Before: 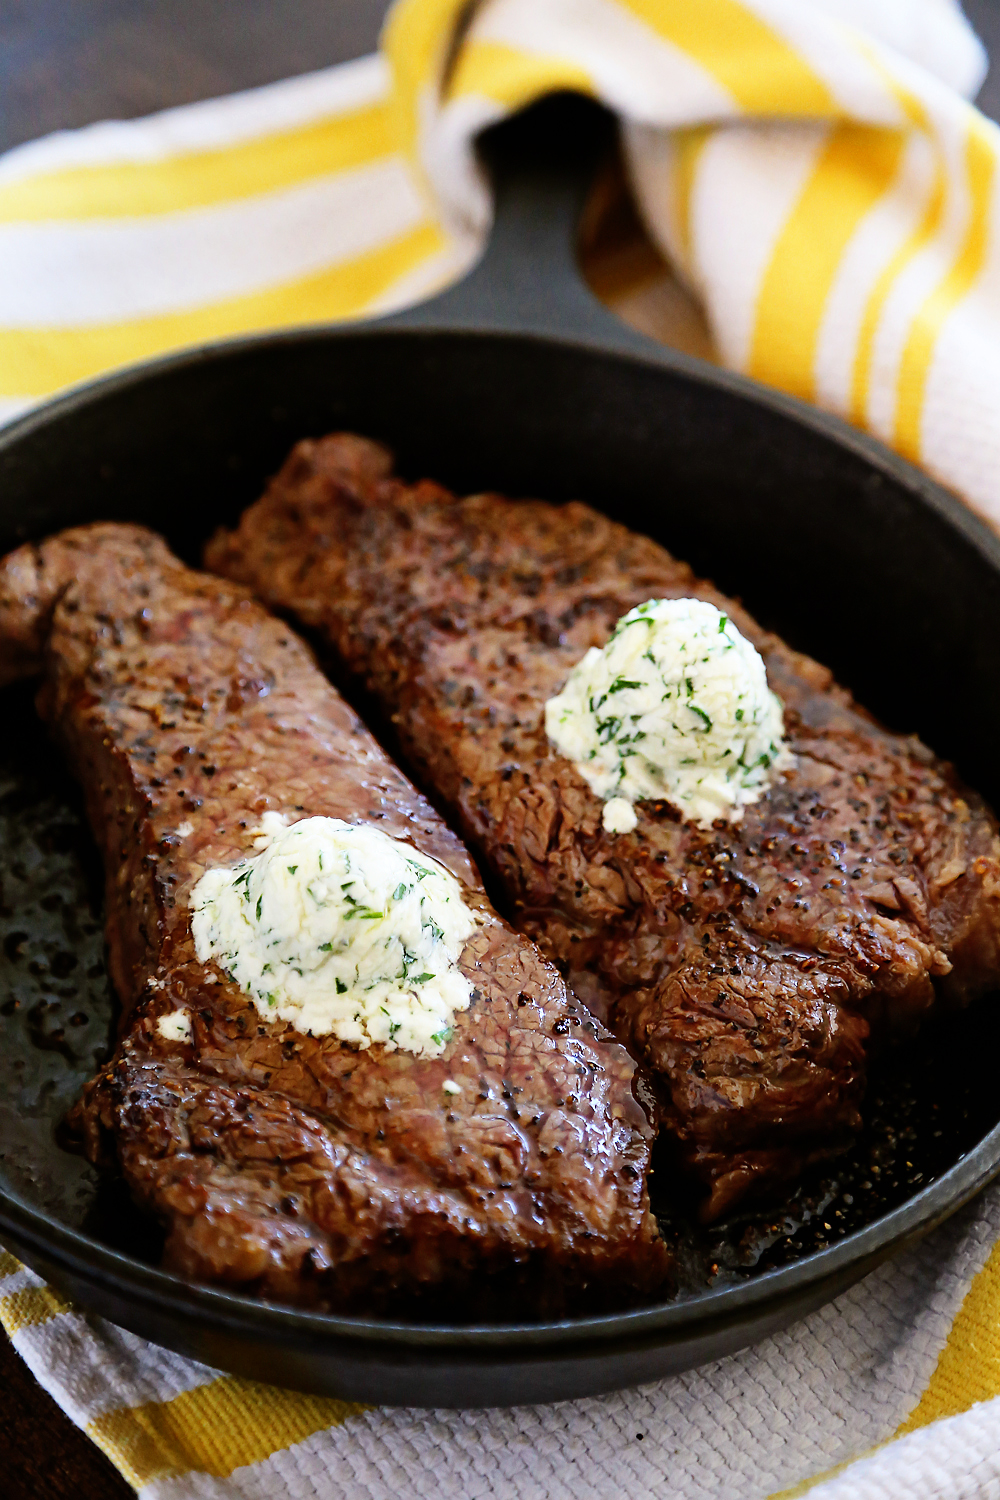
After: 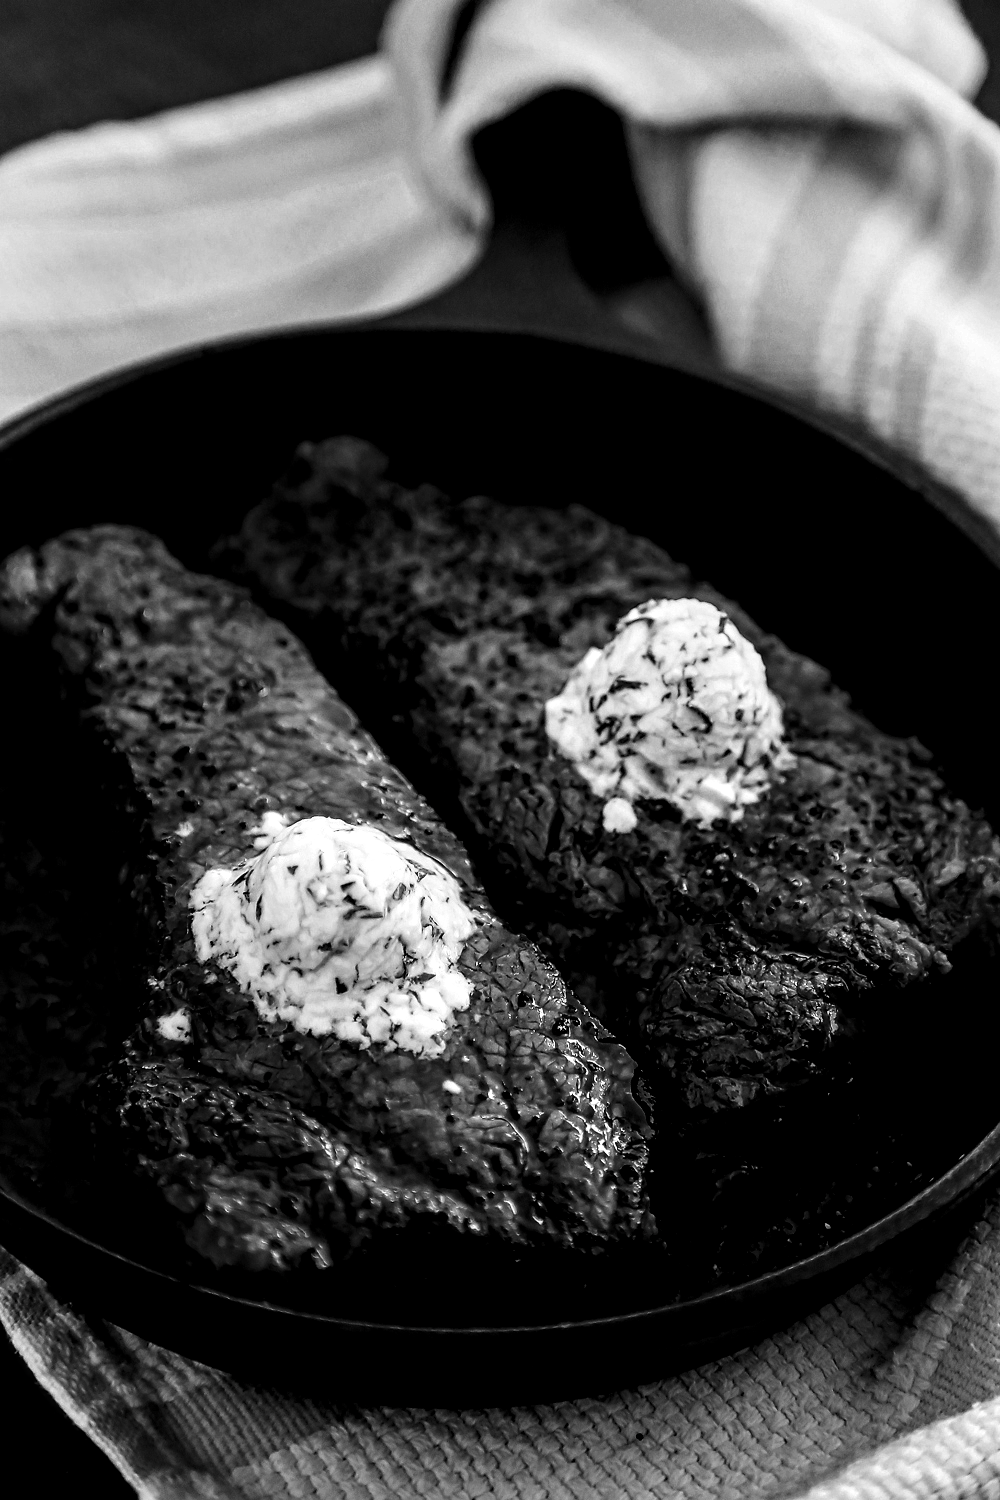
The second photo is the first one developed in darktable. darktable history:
local contrast: highlights 60%, shadows 61%, detail 160%
contrast brightness saturation: contrast -0.032, brightness -0.58, saturation -0.998
